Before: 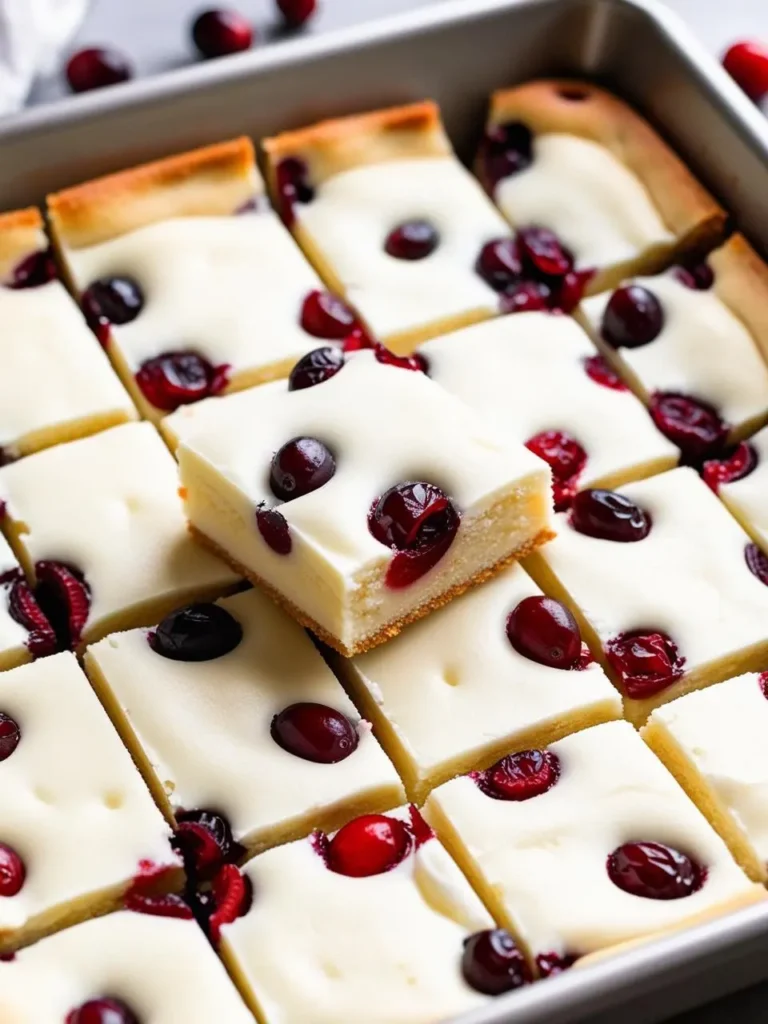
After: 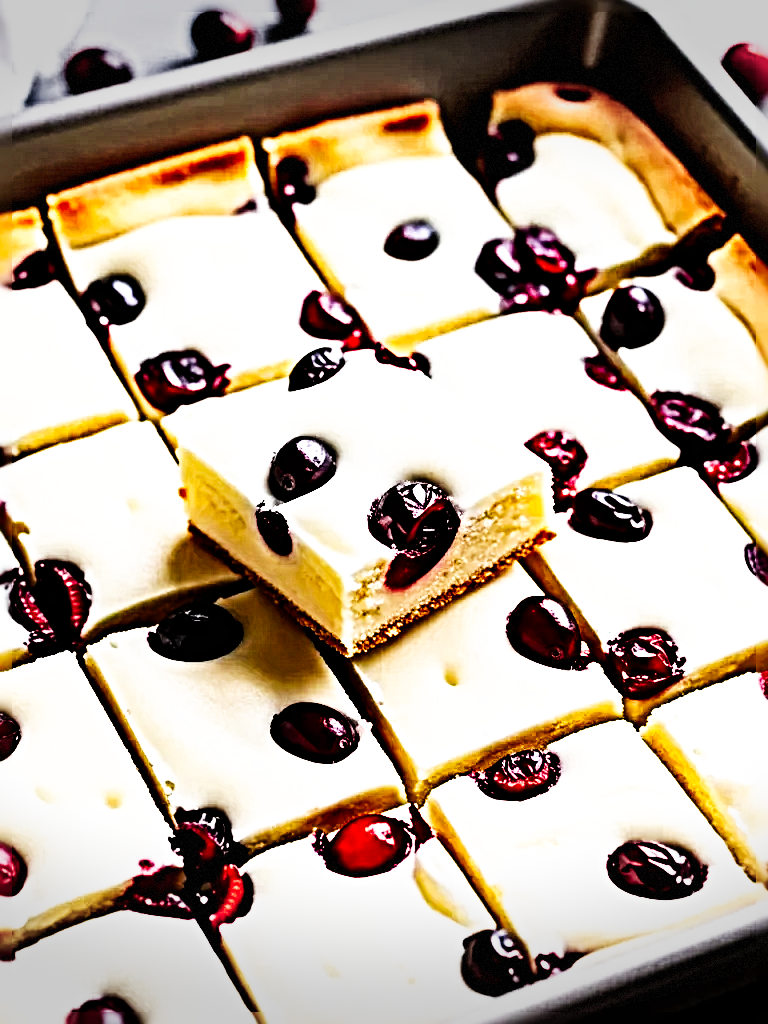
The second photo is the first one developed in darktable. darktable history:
sharpen: radius 6.3, amount 1.8, threshold 0
vignetting: fall-off start 100%, brightness -0.406, saturation -0.3, width/height ratio 1.324, dithering 8-bit output, unbound false
tone curve: curves: ch0 [(0, 0) (0.003, 0.002) (0.011, 0.002) (0.025, 0.002) (0.044, 0.002) (0.069, 0.002) (0.1, 0.003) (0.136, 0.008) (0.177, 0.03) (0.224, 0.058) (0.277, 0.139) (0.335, 0.233) (0.399, 0.363) (0.468, 0.506) (0.543, 0.649) (0.623, 0.781) (0.709, 0.88) (0.801, 0.956) (0.898, 0.994) (1, 1)], preserve colors none
